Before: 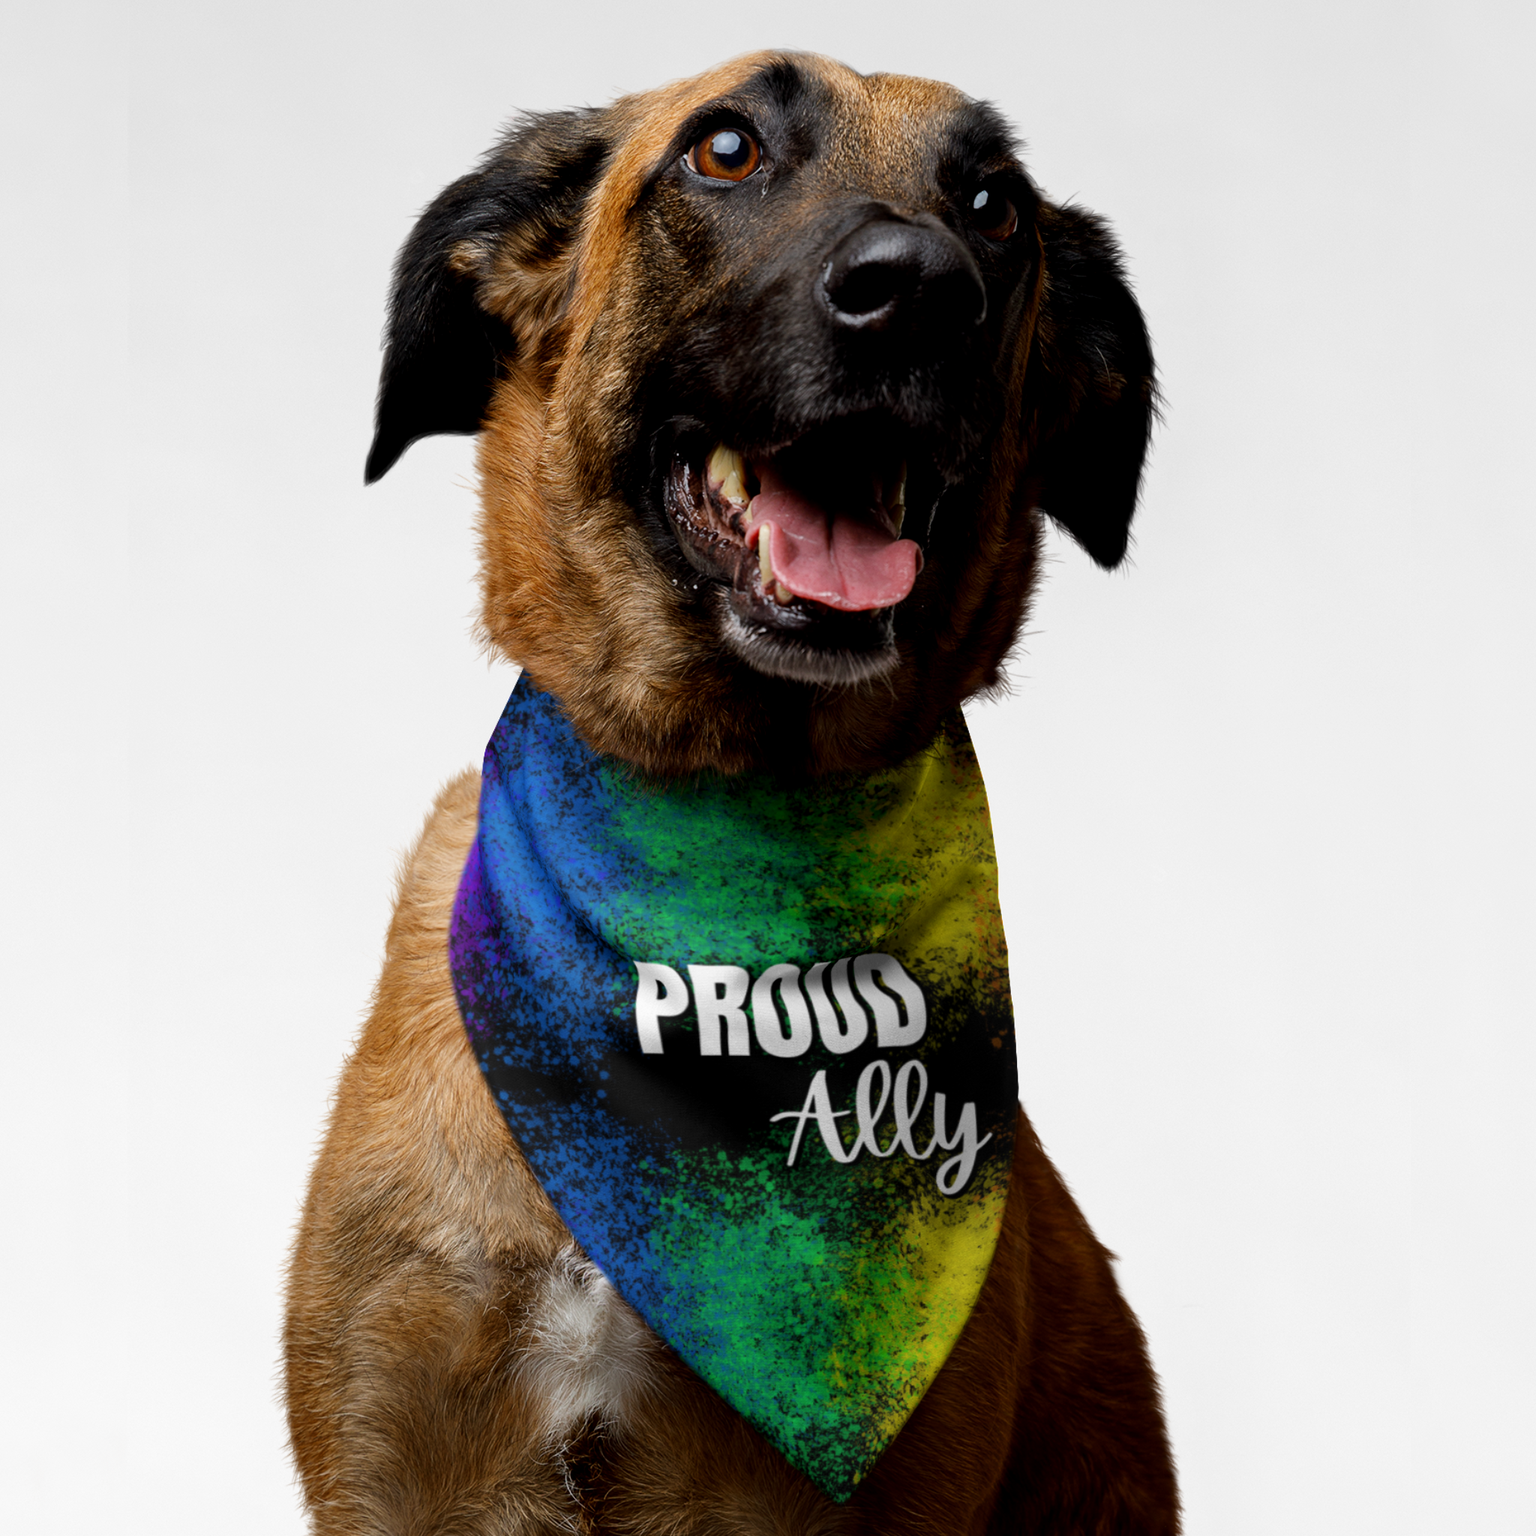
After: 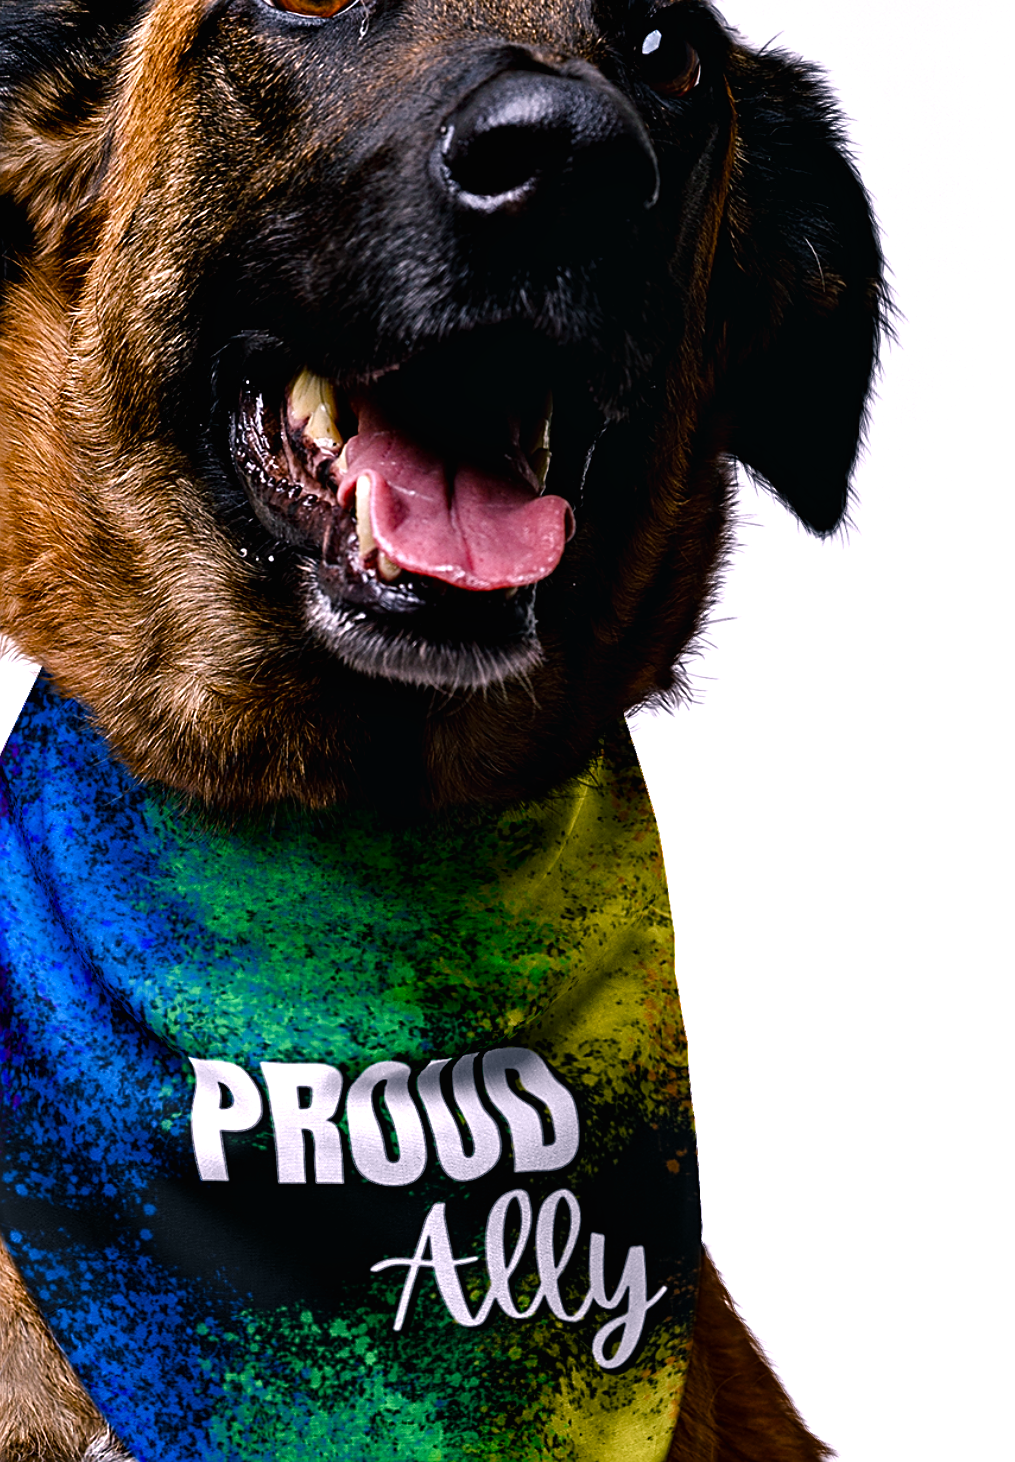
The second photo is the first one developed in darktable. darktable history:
color balance rgb: shadows lift › chroma 1%, shadows lift › hue 217.2°, power › hue 310.8°, highlights gain › chroma 2%, highlights gain › hue 44.4°, global offset › luminance 0.25%, global offset › hue 171.6°, perceptual saturation grading › global saturation 14.09%, perceptual saturation grading › highlights -30%, perceptual saturation grading › shadows 50.67%, global vibrance 25%, contrast 20%
contrast equalizer: y [[0.51, 0.537, 0.559, 0.574, 0.599, 0.618], [0.5 ×6], [0.5 ×6], [0 ×6], [0 ×6]]
sharpen: on, module defaults
color calibration: illuminant as shot in camera, x 0.363, y 0.385, temperature 4528.04 K
crop: left 32.075%, top 10.976%, right 18.355%, bottom 17.596%
color balance: mode lift, gamma, gain (sRGB), lift [1, 1, 1.022, 1.026]
